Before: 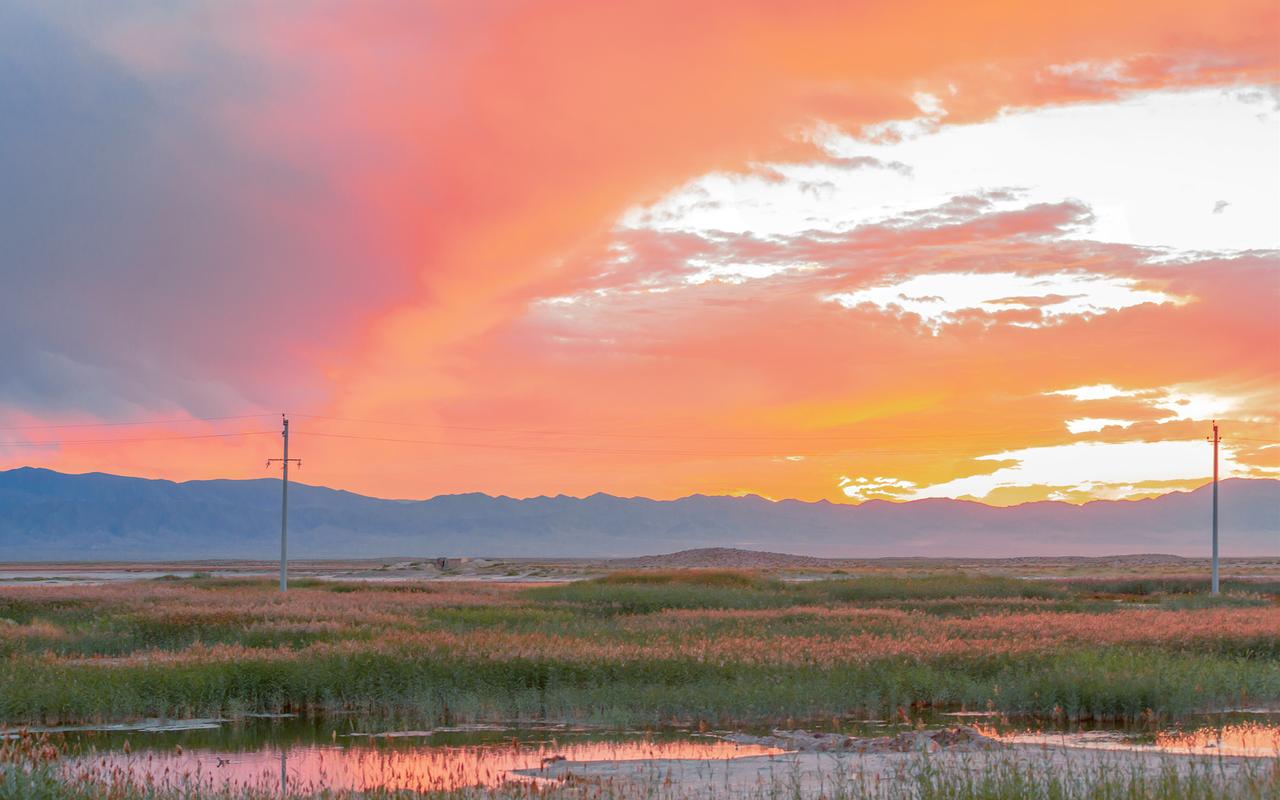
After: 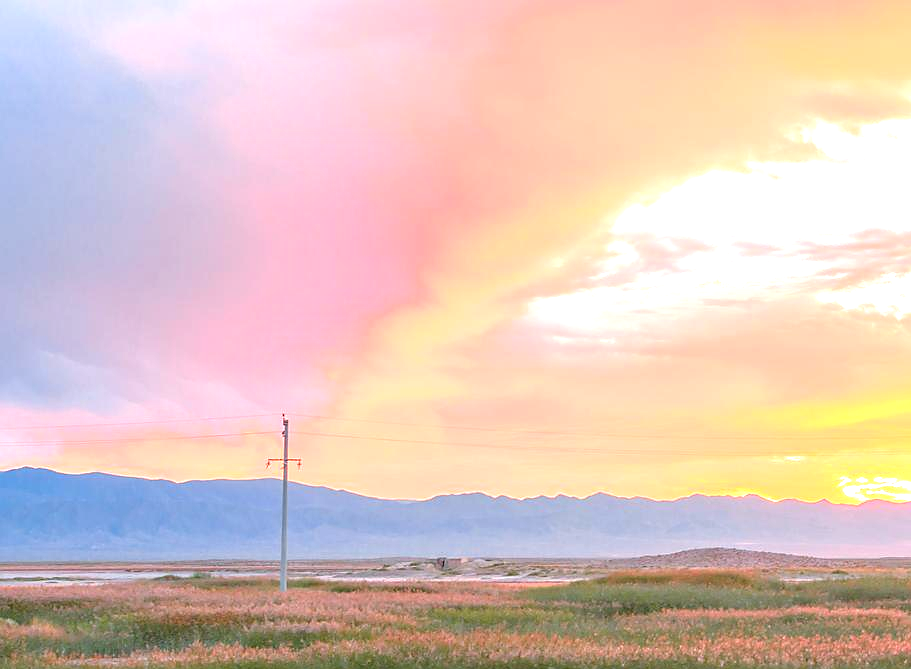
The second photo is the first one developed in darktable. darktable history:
exposure: black level correction 0, exposure 1.199 EV, compensate highlight preservation false
crop: right 28.783%, bottom 16.346%
sharpen: radius 1.439, amount 0.404, threshold 1.266
color correction: highlights a* 3.12, highlights b* -1.38, shadows a* -0.057, shadows b* 2.57, saturation 0.981
